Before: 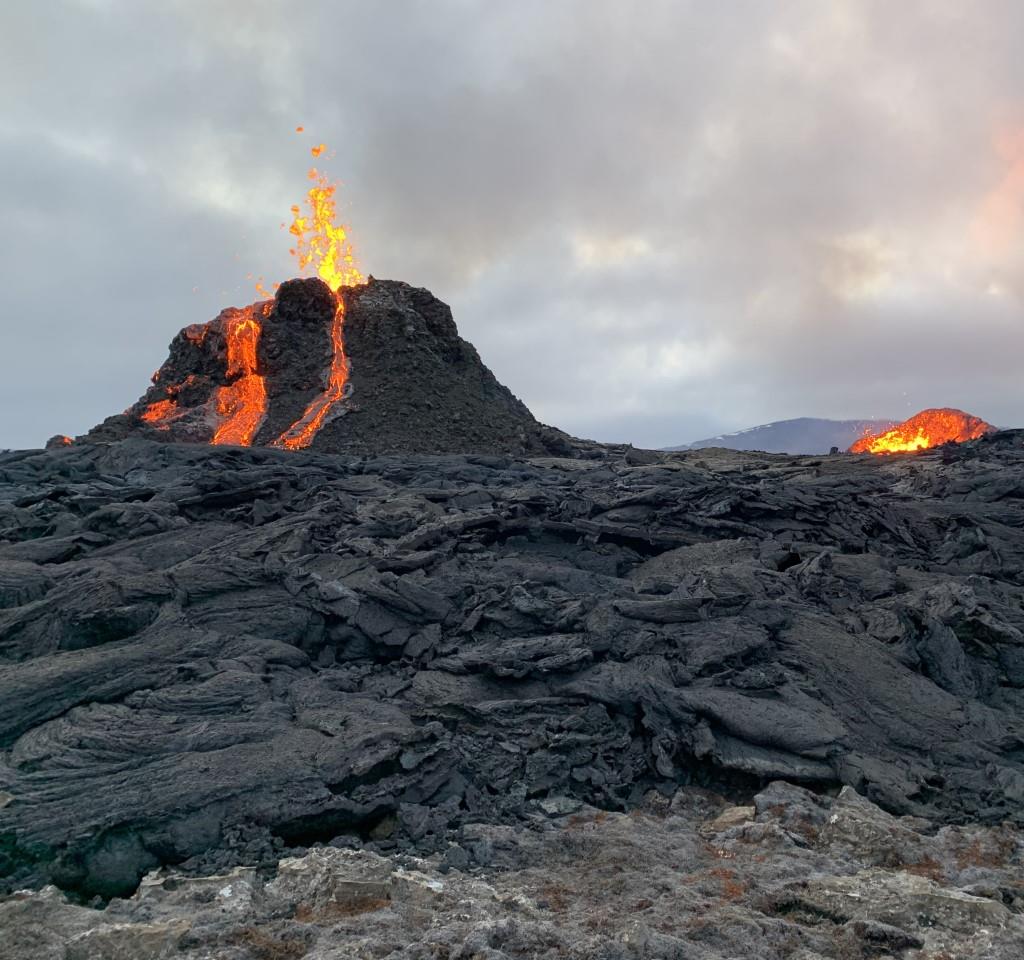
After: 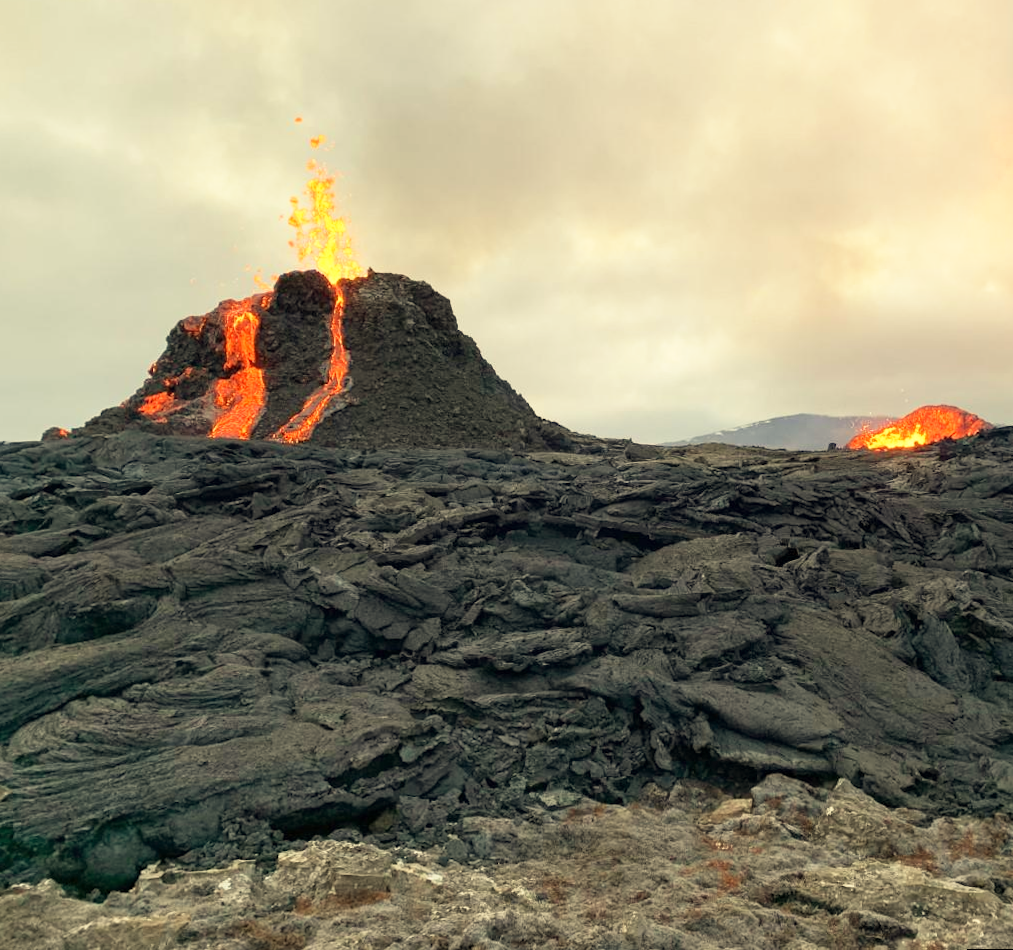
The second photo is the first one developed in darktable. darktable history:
white balance: red 1.08, blue 0.791
base curve: curves: ch0 [(0, 0) (0.579, 0.807) (1, 1)], preserve colors none
rotate and perspective: rotation 0.174°, lens shift (vertical) 0.013, lens shift (horizontal) 0.019, shear 0.001, automatic cropping original format, crop left 0.007, crop right 0.991, crop top 0.016, crop bottom 0.997
